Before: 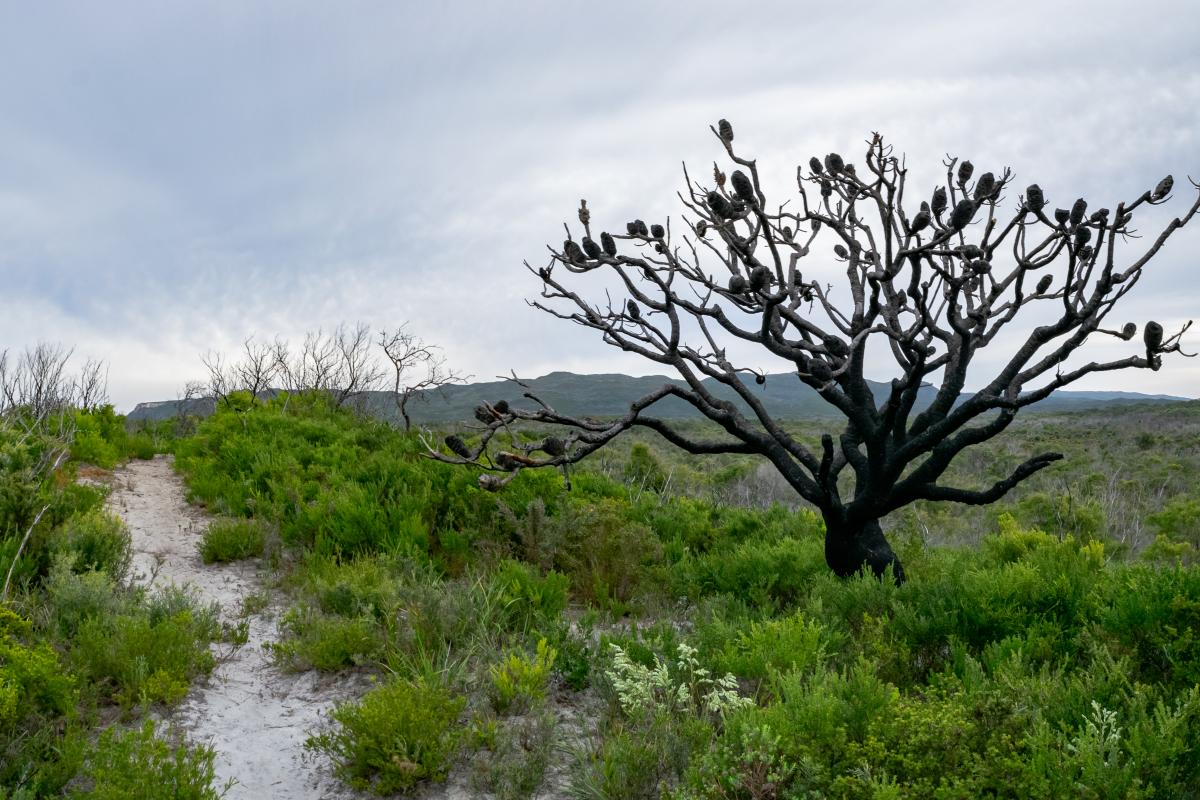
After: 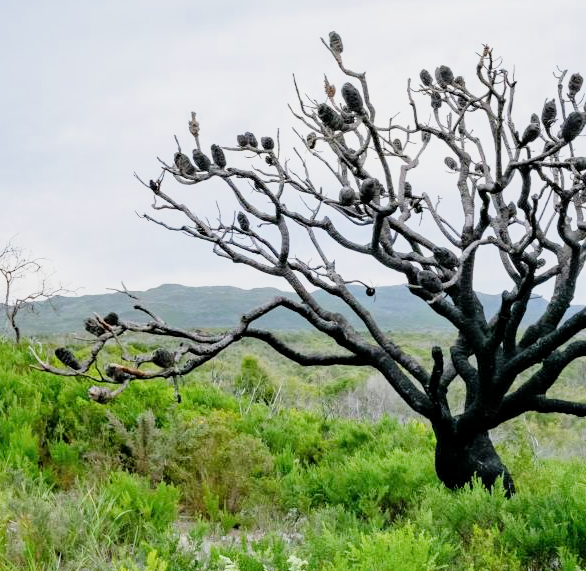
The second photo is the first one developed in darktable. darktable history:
exposure: black level correction 0, exposure 1.738 EV, compensate highlight preservation false
crop: left 32.529%, top 11.003%, right 18.586%, bottom 17.588%
filmic rgb: middle gray luminance 29.8%, black relative exposure -9.02 EV, white relative exposure 6.99 EV, target black luminance 0%, hardness 2.92, latitude 2.06%, contrast 0.96, highlights saturation mix 5.16%, shadows ↔ highlights balance 12.85%
tone equalizer: edges refinement/feathering 500, mask exposure compensation -1.57 EV, preserve details no
